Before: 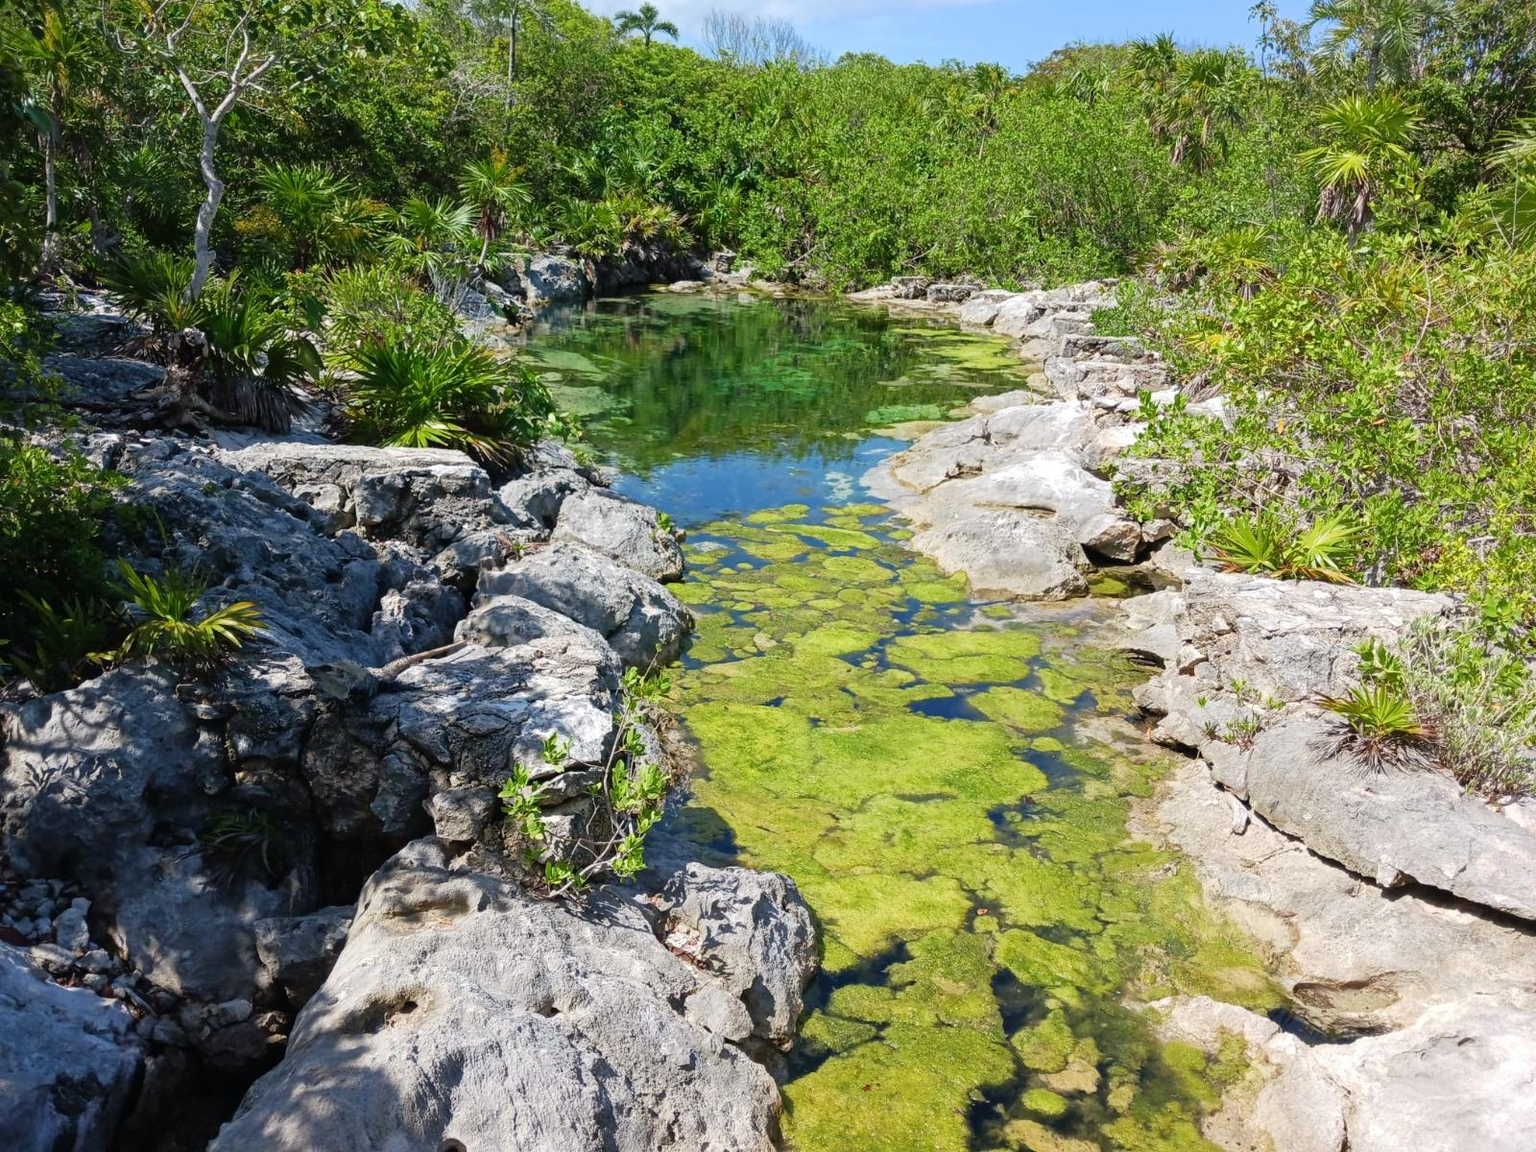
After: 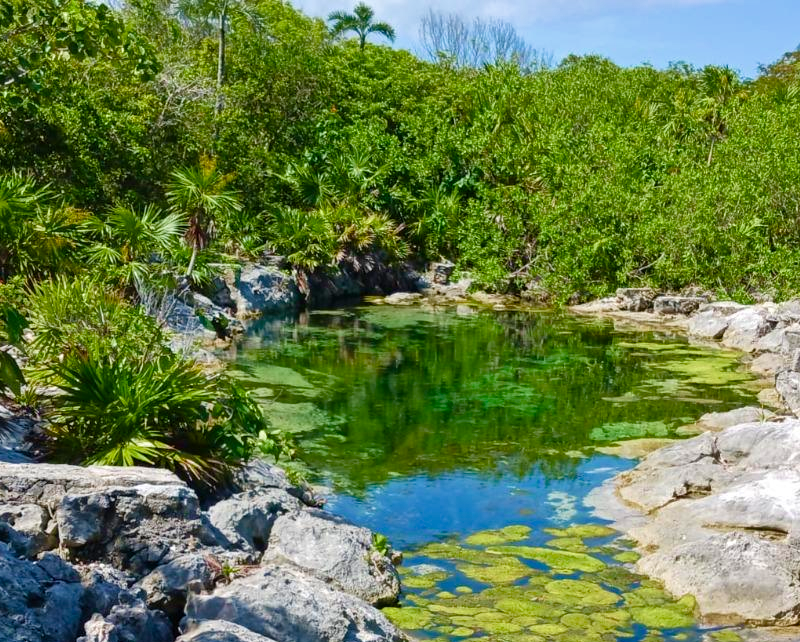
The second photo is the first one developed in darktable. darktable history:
velvia: on, module defaults
crop: left 19.556%, right 30.401%, bottom 46.458%
shadows and highlights: low approximation 0.01, soften with gaussian
color balance rgb: perceptual saturation grading › global saturation 20%, perceptual saturation grading › highlights -25%, perceptual saturation grading › shadows 50%
